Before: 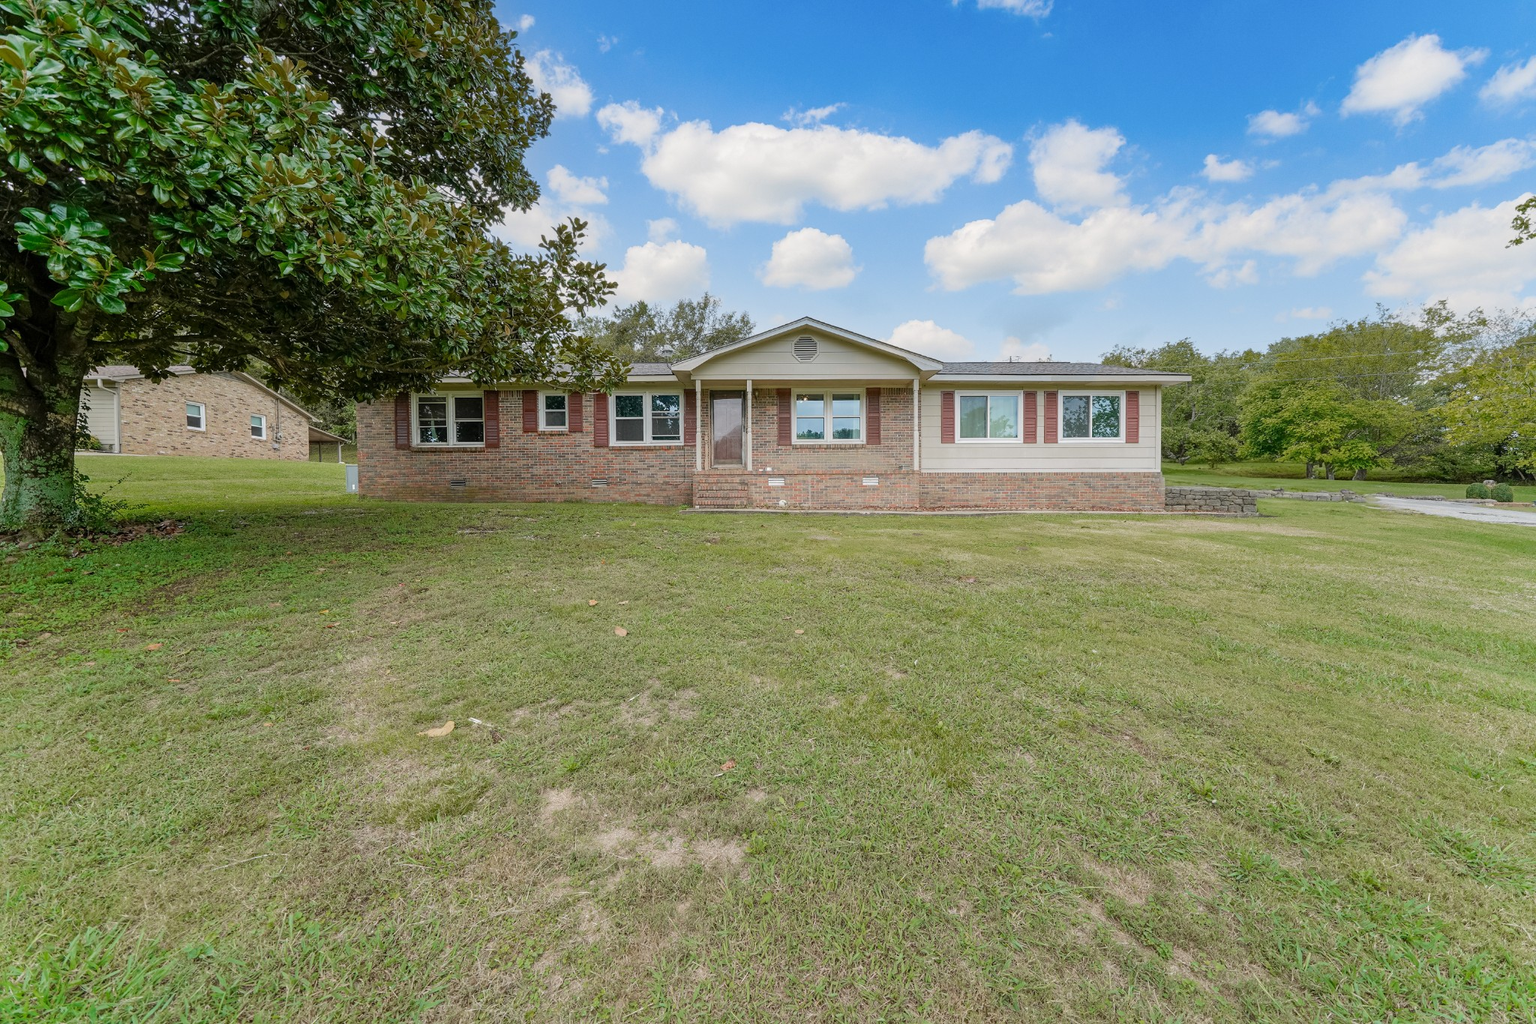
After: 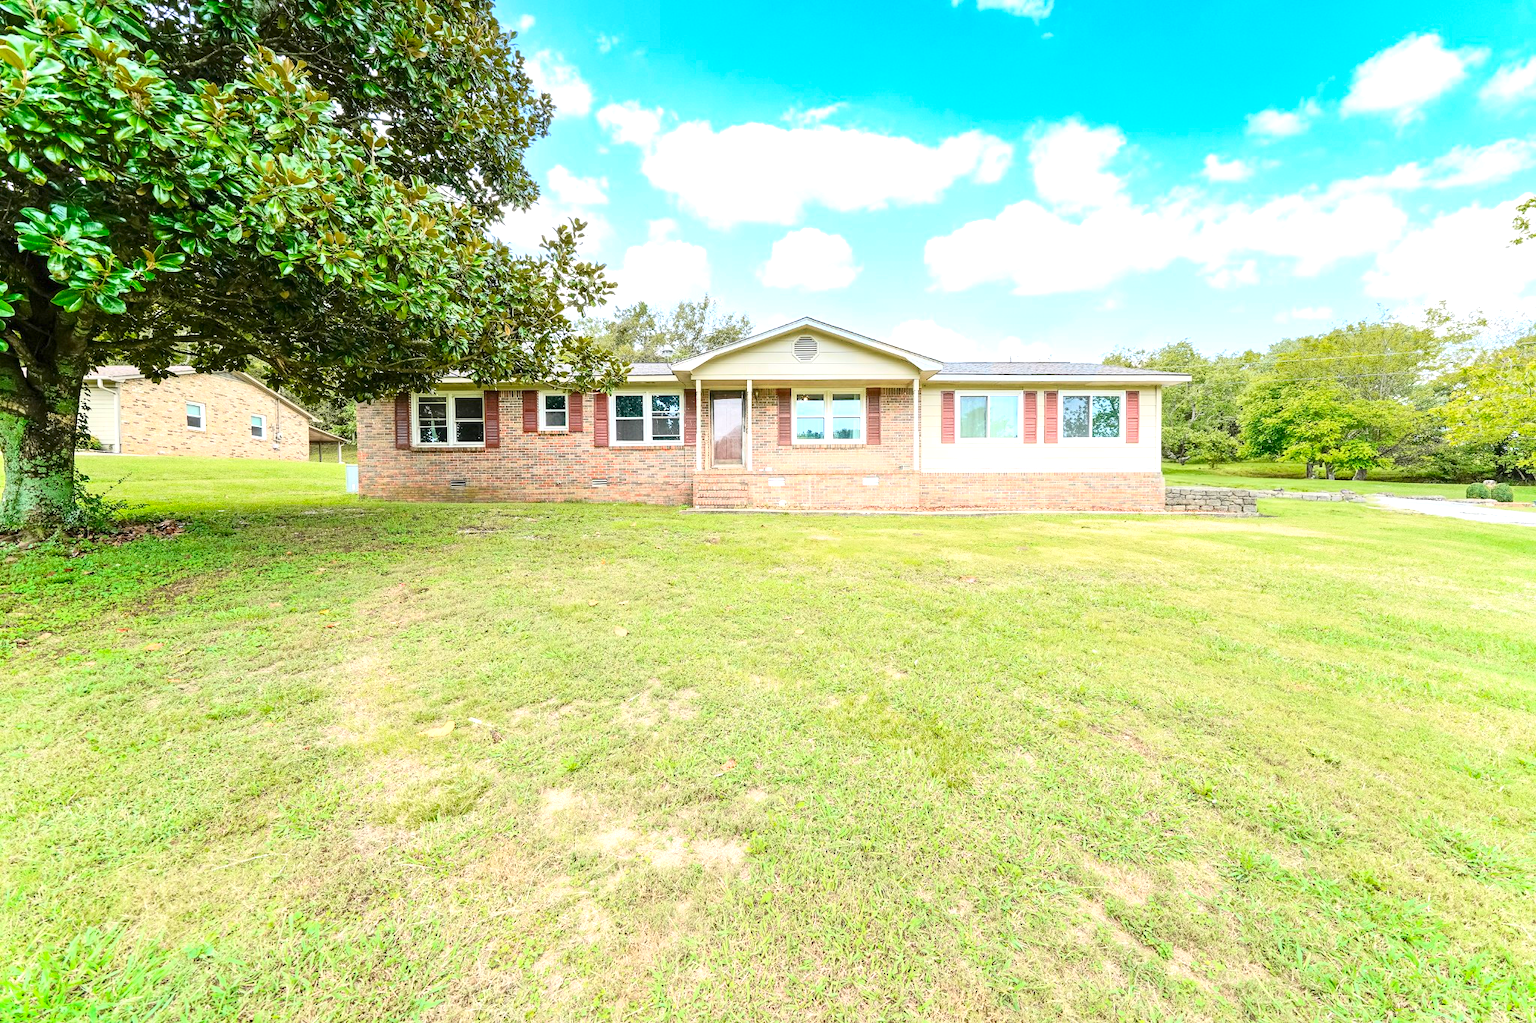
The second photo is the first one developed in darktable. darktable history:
exposure: exposure 1.205 EV, compensate highlight preservation false
contrast brightness saturation: contrast 0.23, brightness 0.11, saturation 0.293
